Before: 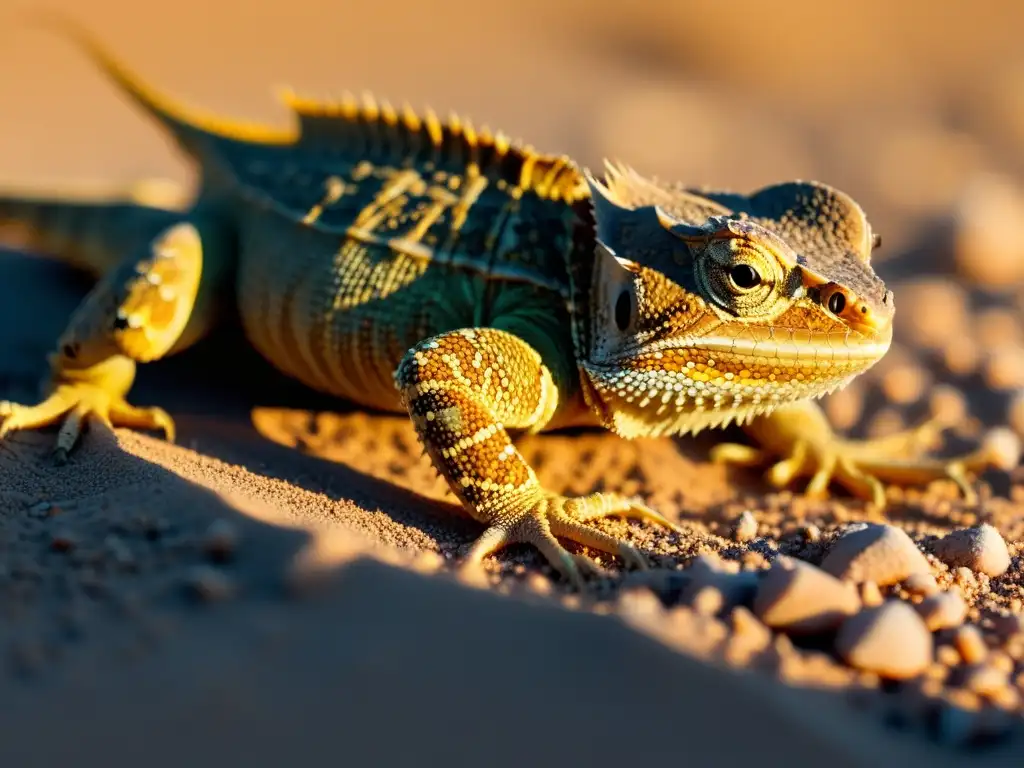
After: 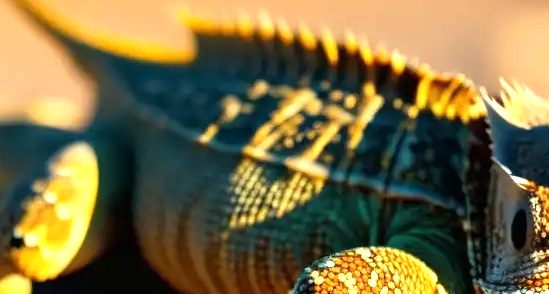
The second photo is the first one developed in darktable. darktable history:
exposure: black level correction 0, exposure 0.692 EV, compensate highlight preservation false
crop: left 10.216%, top 10.569%, right 36.1%, bottom 51.046%
